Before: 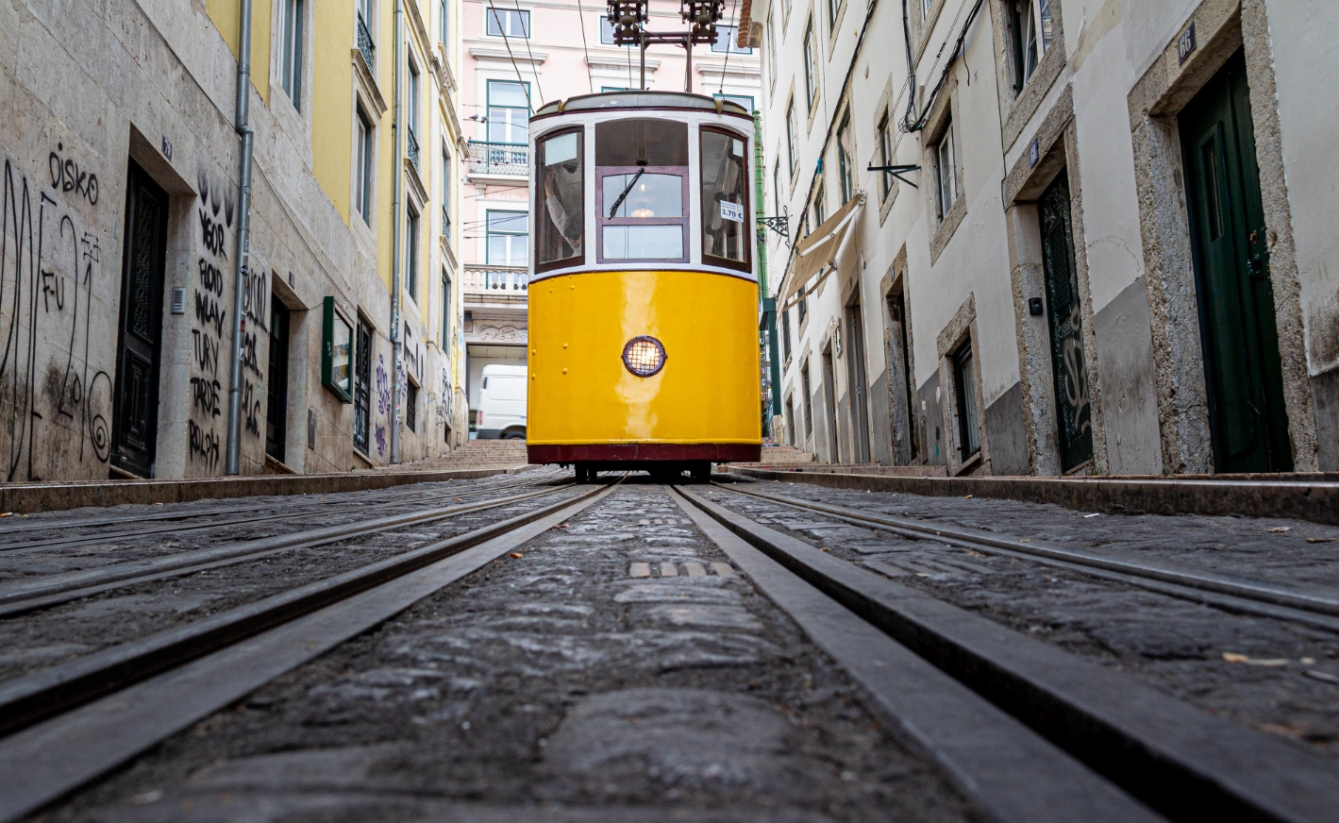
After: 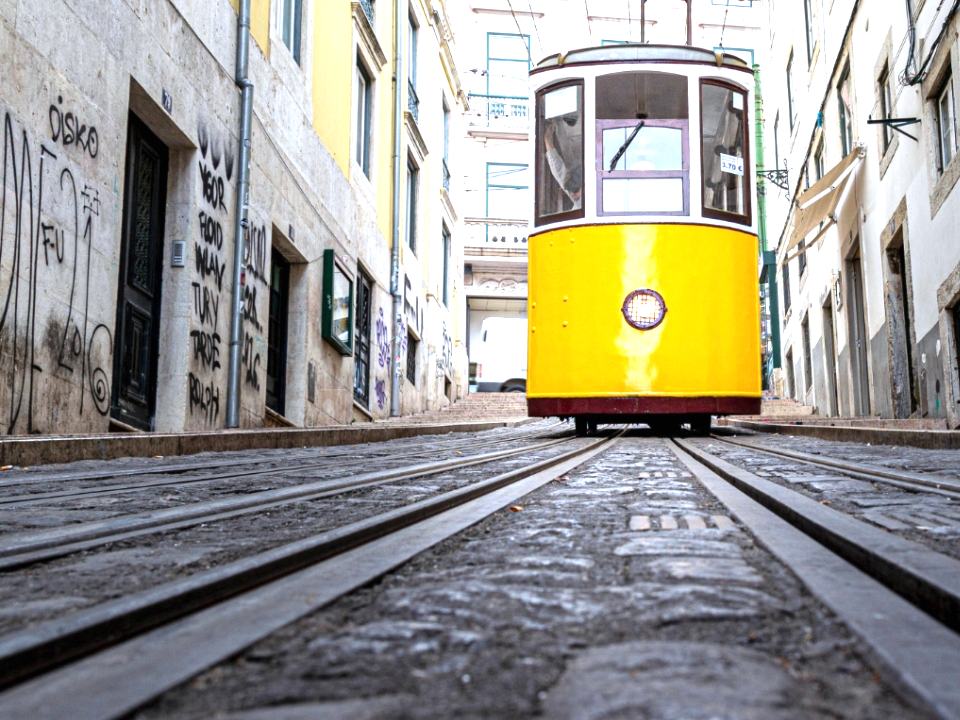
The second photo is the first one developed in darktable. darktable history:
exposure: black level correction 0, exposure 1 EV, compensate highlight preservation false
white balance: red 0.983, blue 1.036
crop: top 5.803%, right 27.864%, bottom 5.804%
